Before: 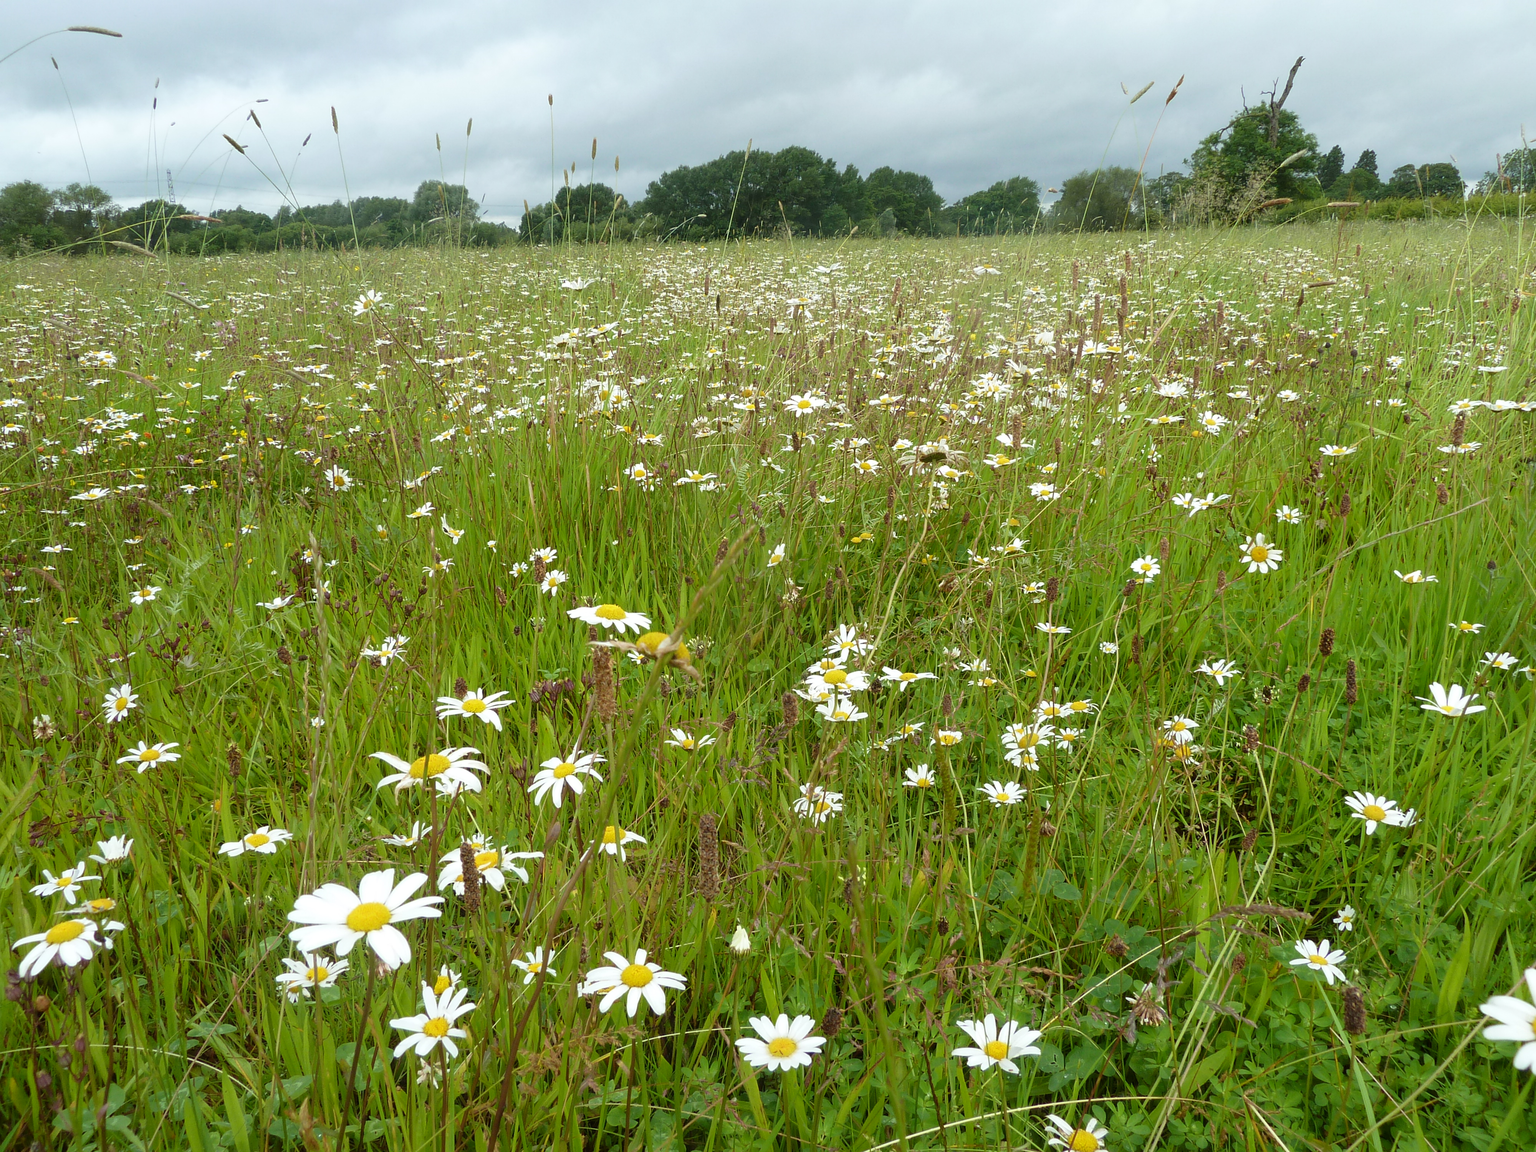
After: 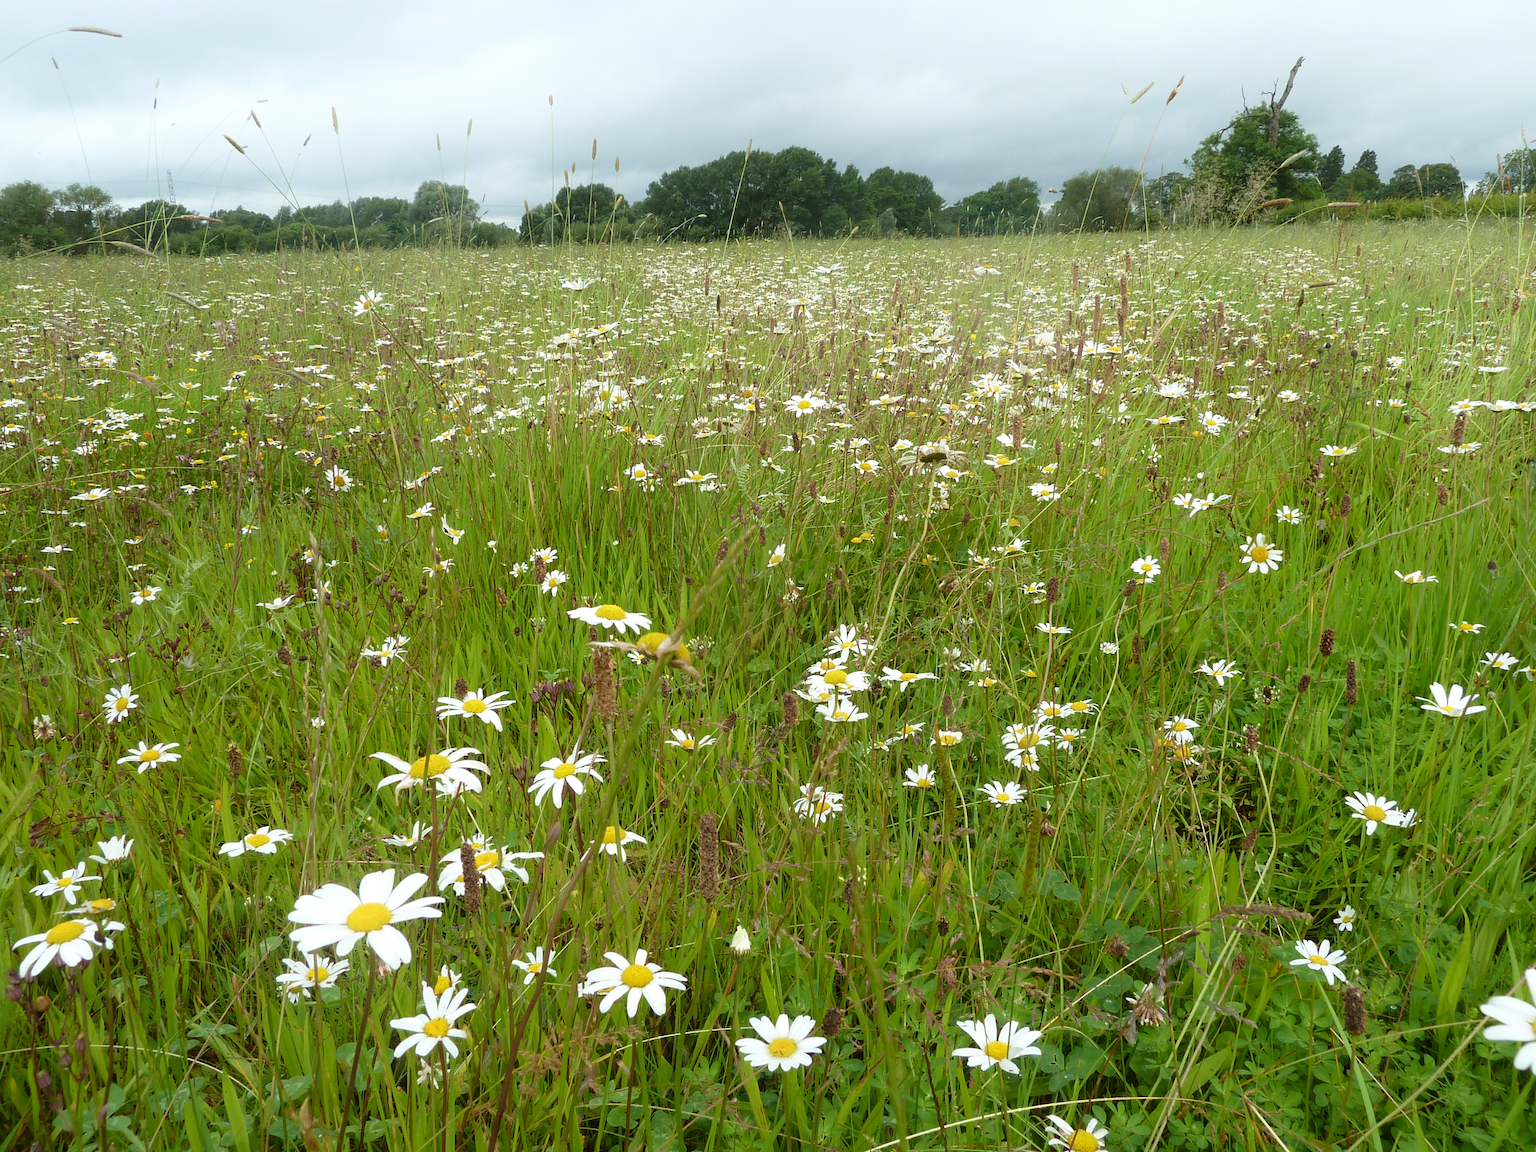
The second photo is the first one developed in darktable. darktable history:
tone equalizer: on, module defaults
shadows and highlights: shadows -24.28, highlights 49.77, soften with gaussian
